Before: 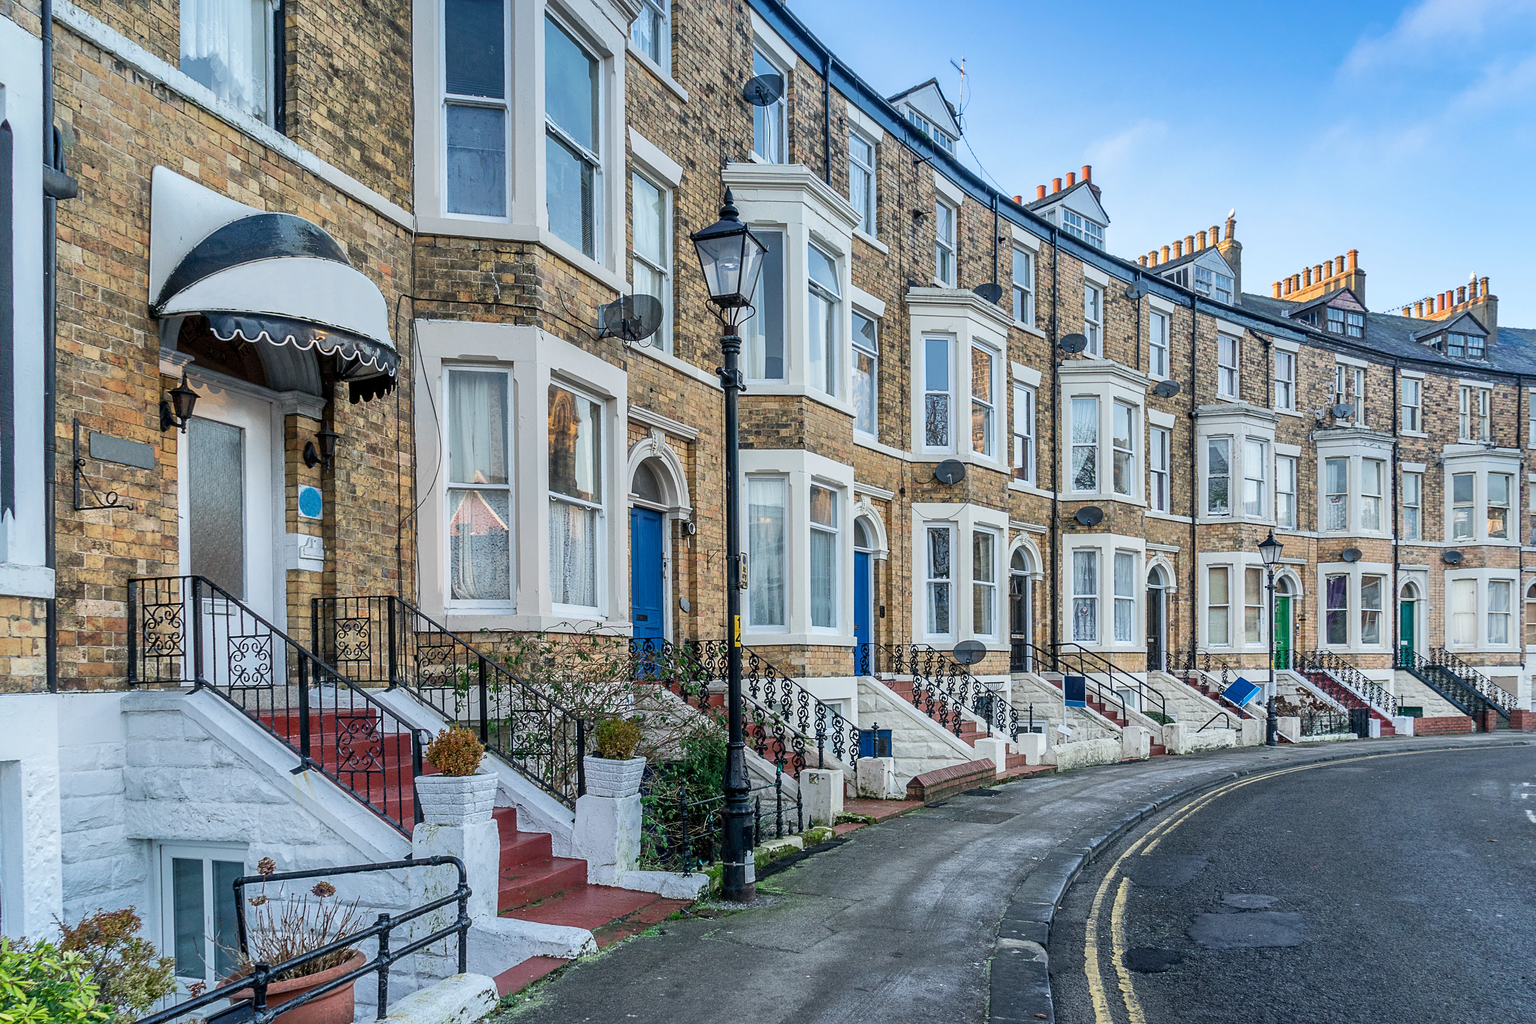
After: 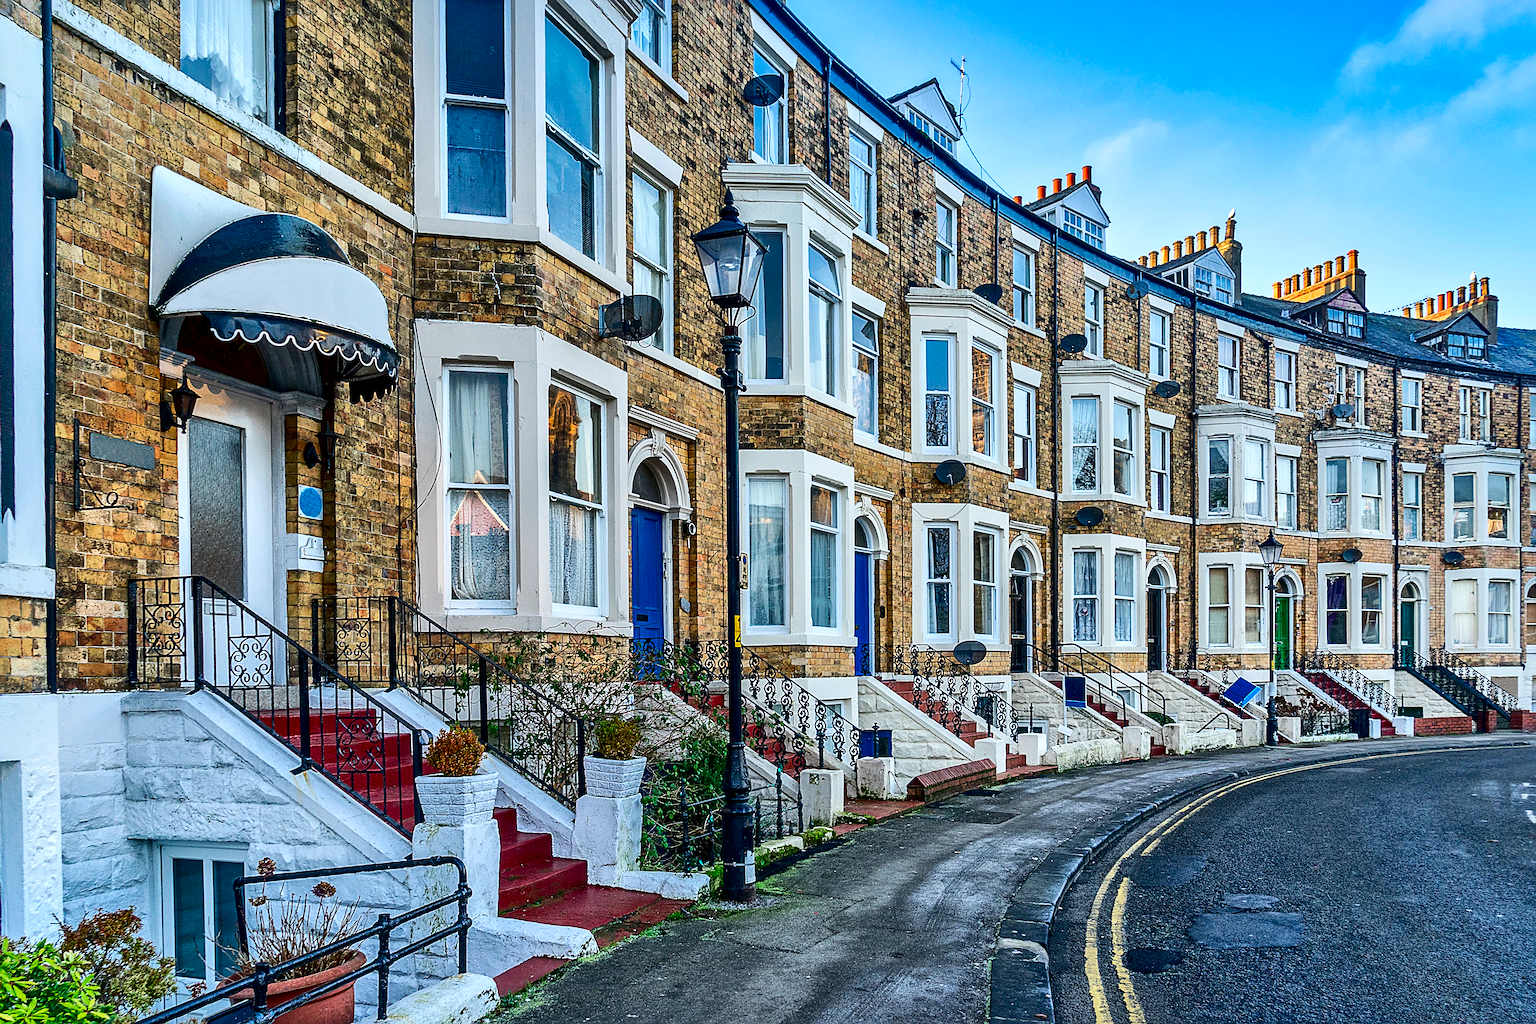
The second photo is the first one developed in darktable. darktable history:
contrast brightness saturation: contrast 0.207, brightness -0.1, saturation 0.212
color correction: highlights b* 0.068, saturation 1.34
local contrast: mode bilateral grid, contrast 25, coarseness 61, detail 151%, midtone range 0.2
sharpen: on, module defaults
tone equalizer: -7 EV 0.185 EV, -6 EV 0.126 EV, -5 EV 0.096 EV, -4 EV 0.078 EV, -2 EV -0.017 EV, -1 EV -0.06 EV, +0 EV -0.081 EV
shadows and highlights: shadows 51.87, highlights -28.7, soften with gaussian
